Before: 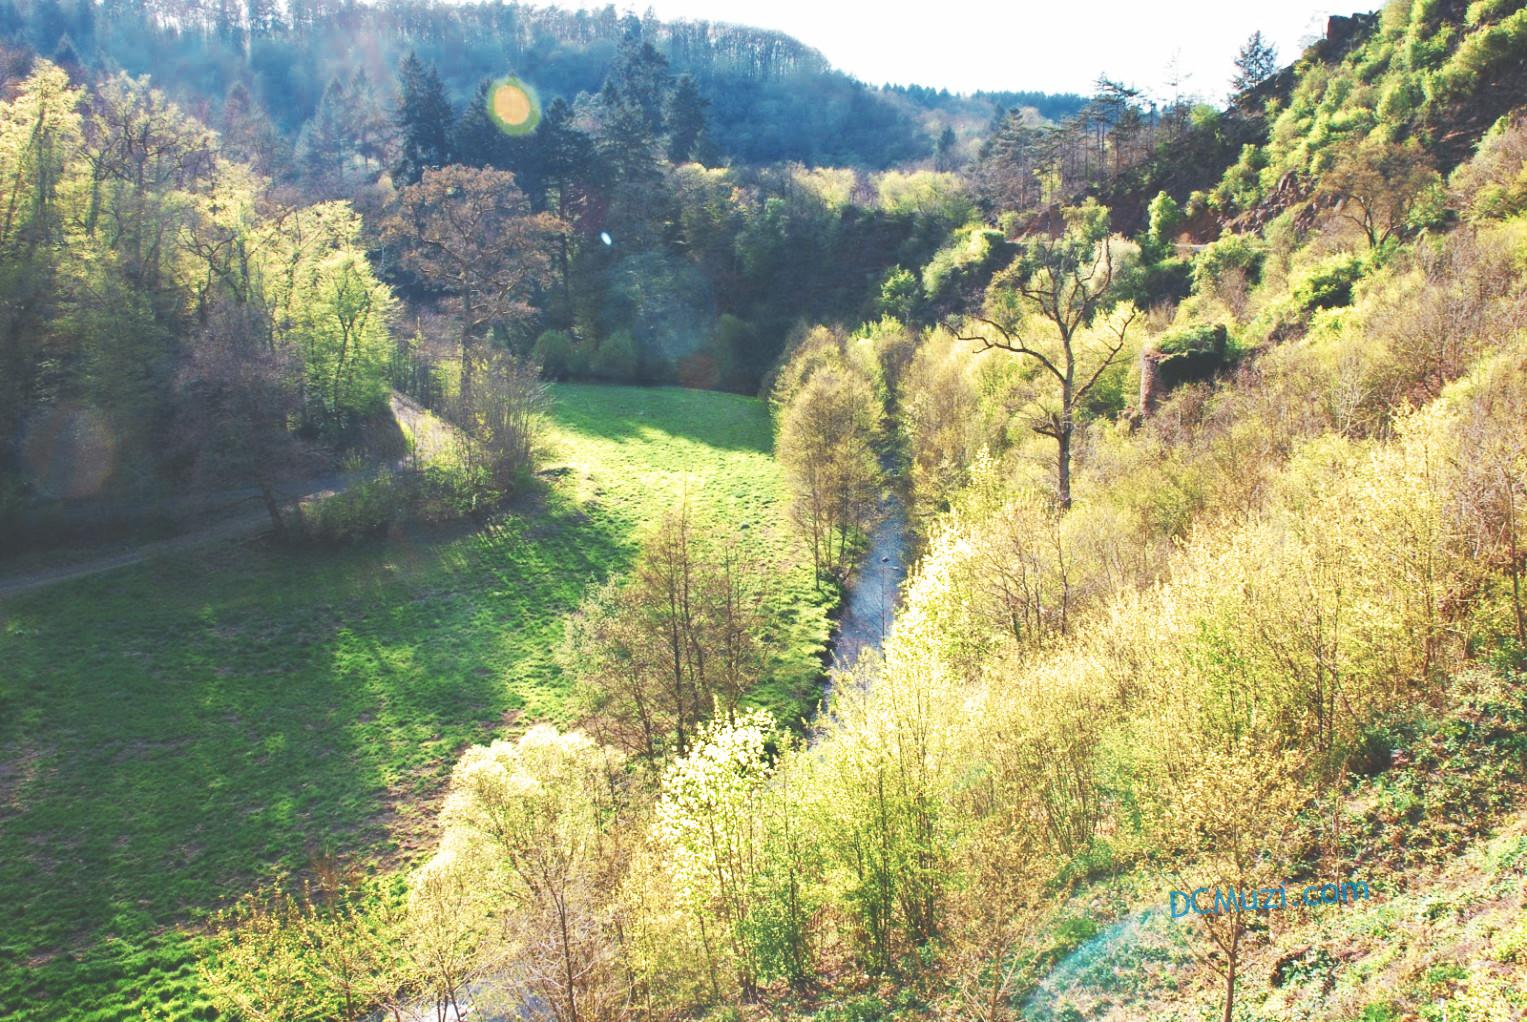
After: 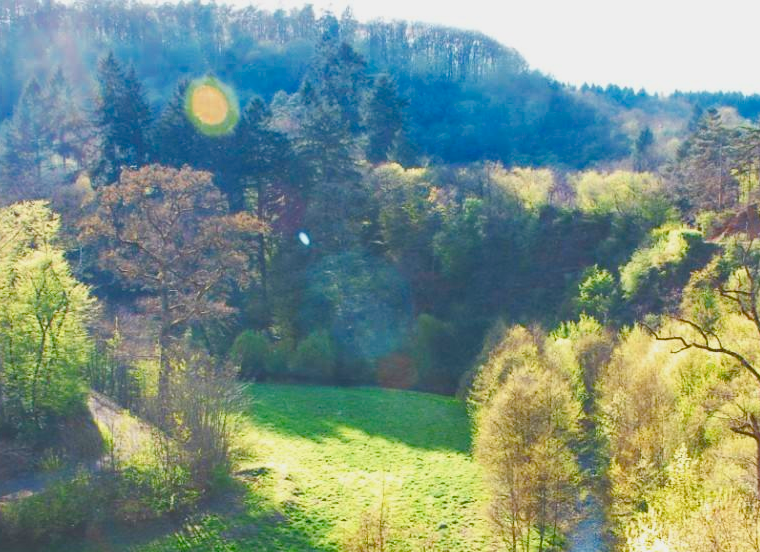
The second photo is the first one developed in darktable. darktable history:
crop: left 19.805%, right 30.399%, bottom 45.959%
color balance rgb: global offset › luminance 0.683%, perceptual saturation grading › global saturation 34.817%, perceptual saturation grading › highlights -24.747%, perceptual saturation grading › shadows 49.382%, contrast -9.657%
exposure: black level correction 0.009, exposure 0.017 EV, compensate highlight preservation false
